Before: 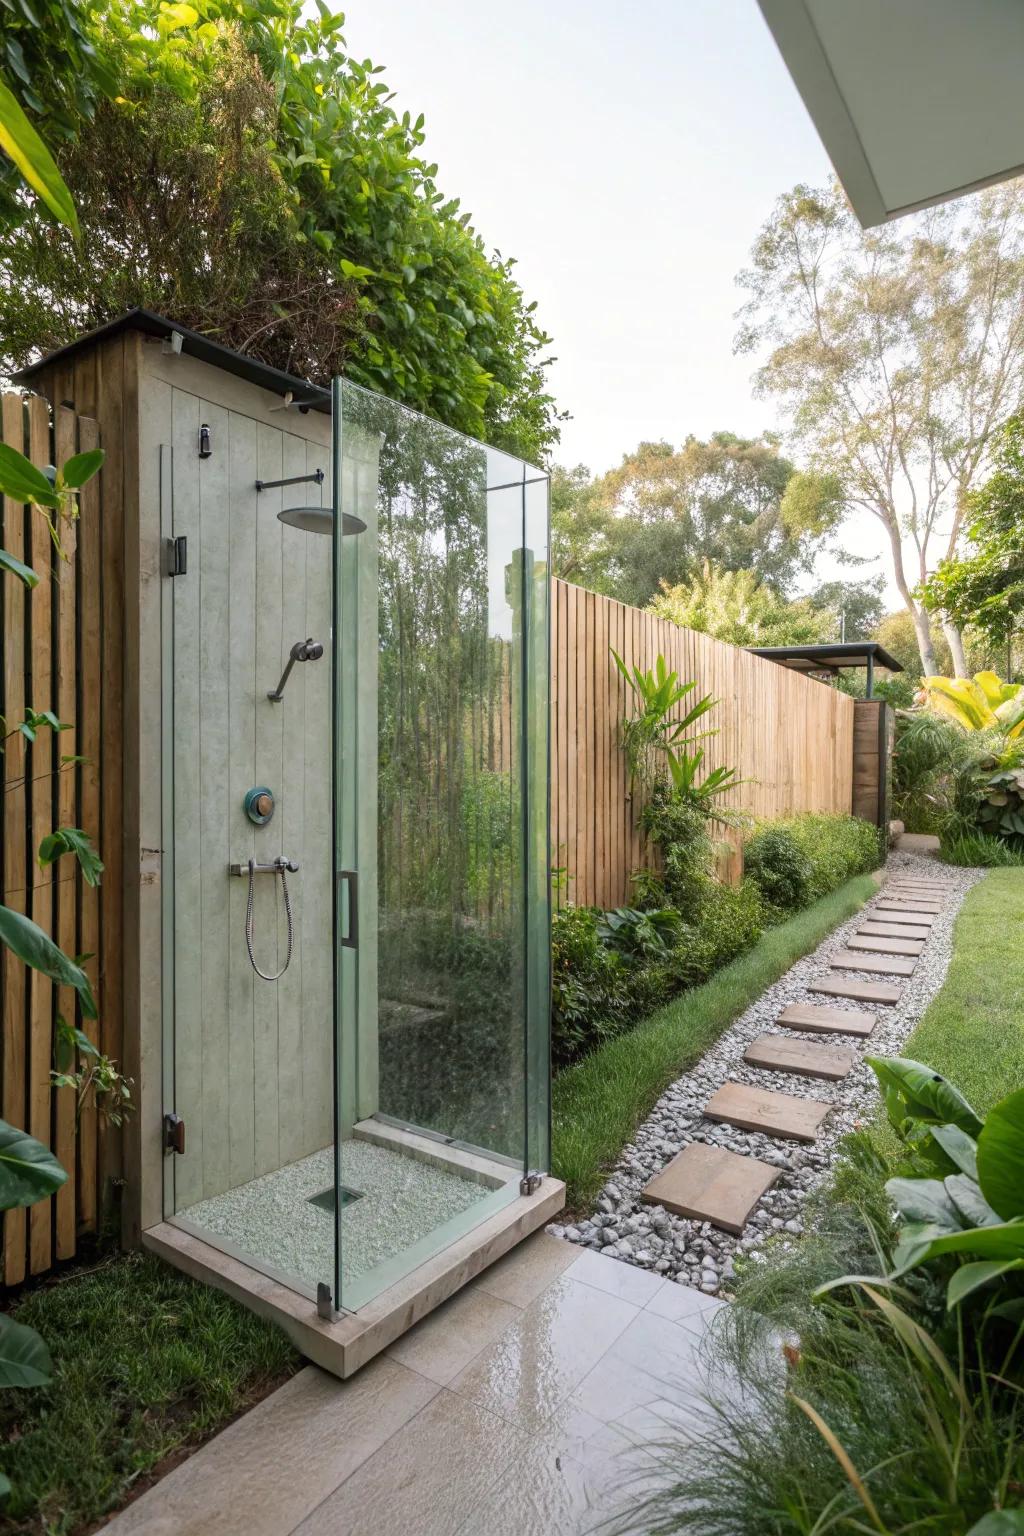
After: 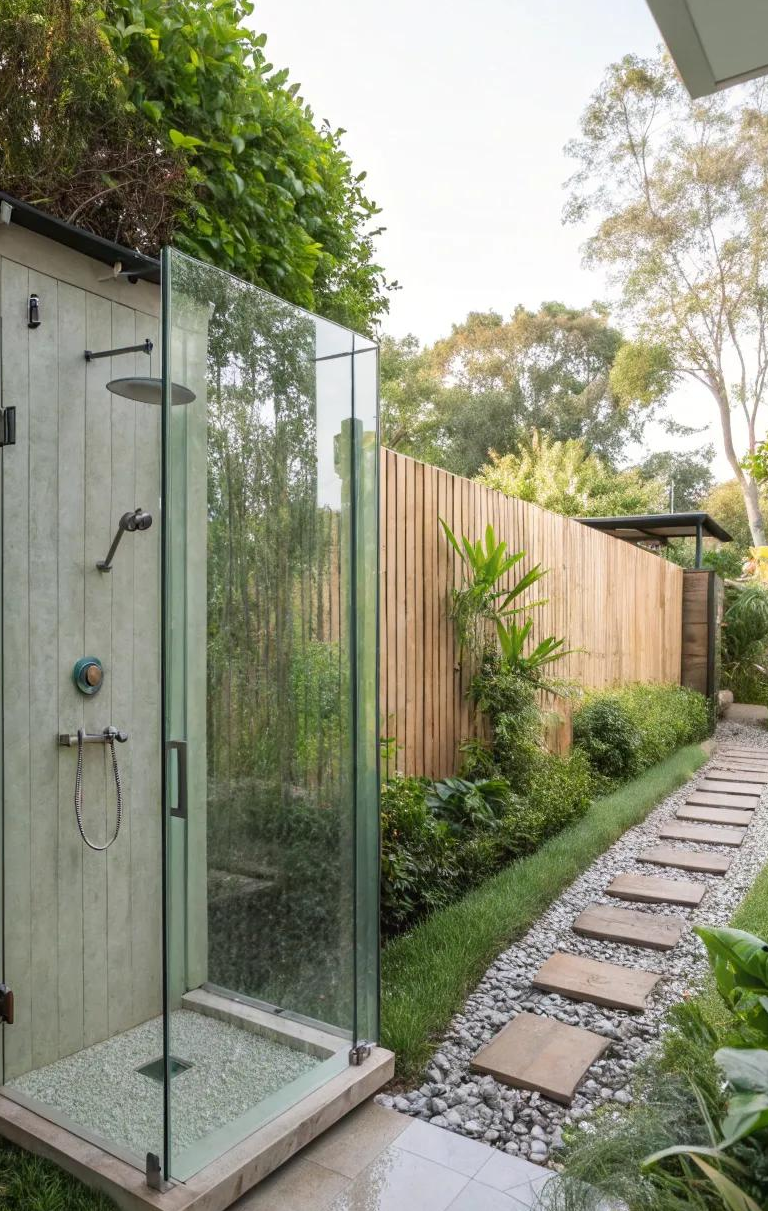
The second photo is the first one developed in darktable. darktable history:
crop: left 16.738%, top 8.481%, right 8.196%, bottom 12.636%
